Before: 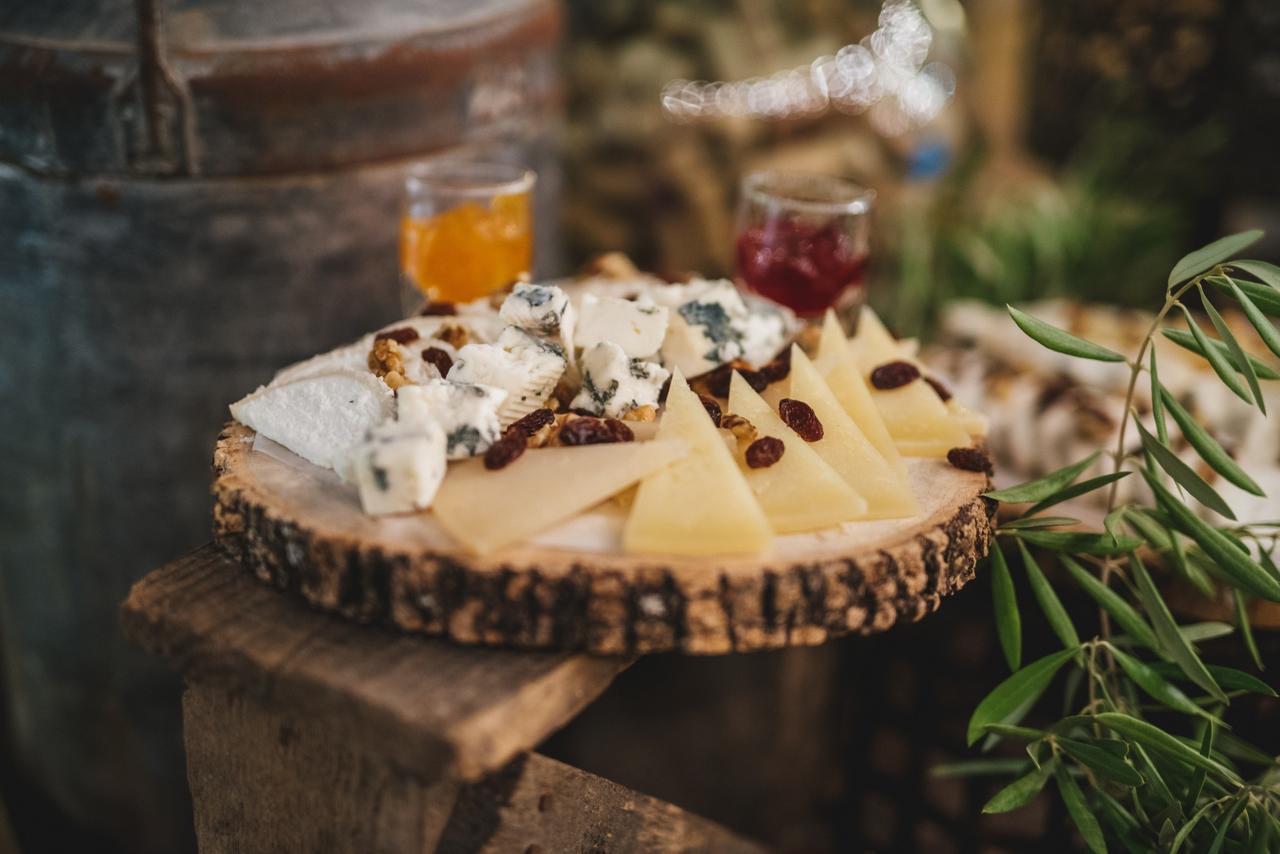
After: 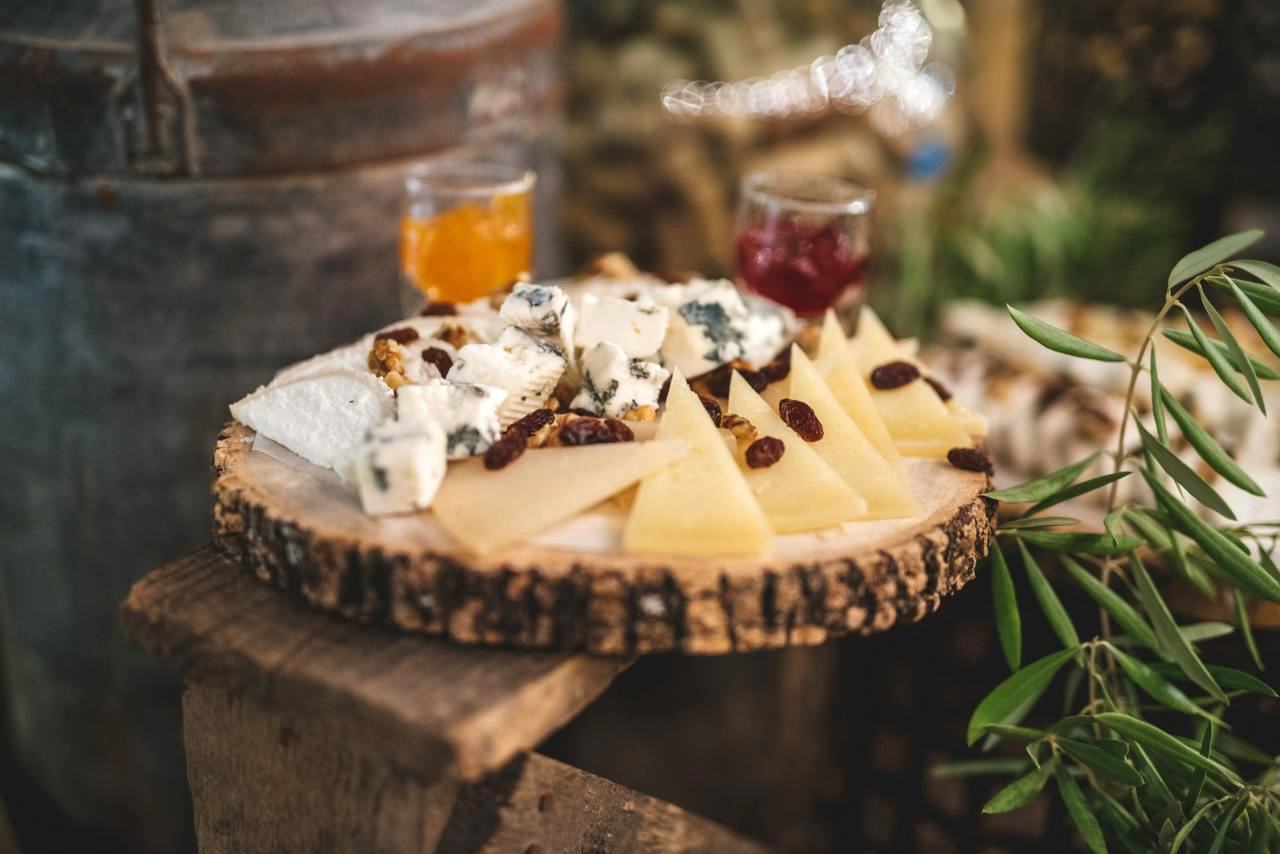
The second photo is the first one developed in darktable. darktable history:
exposure: exposure 0.356 EV, compensate highlight preservation false
